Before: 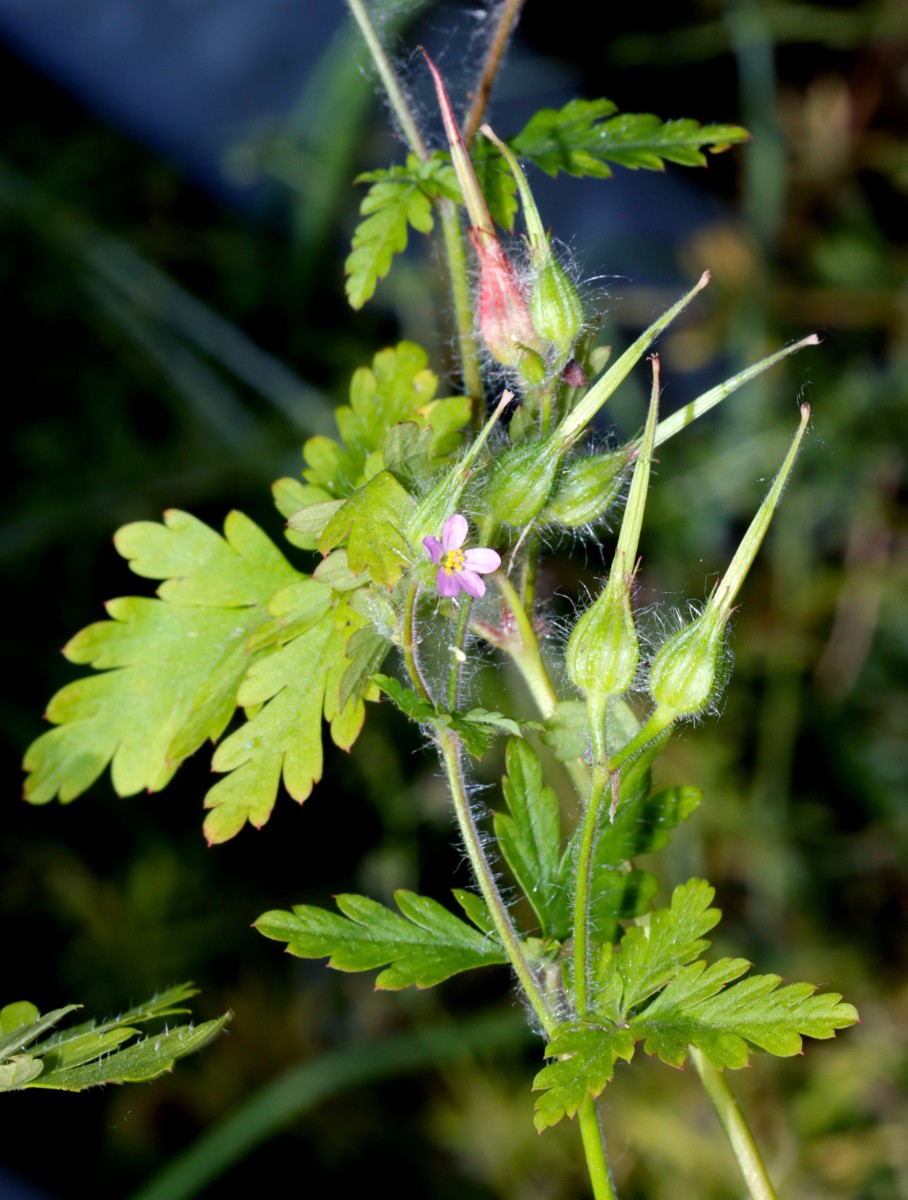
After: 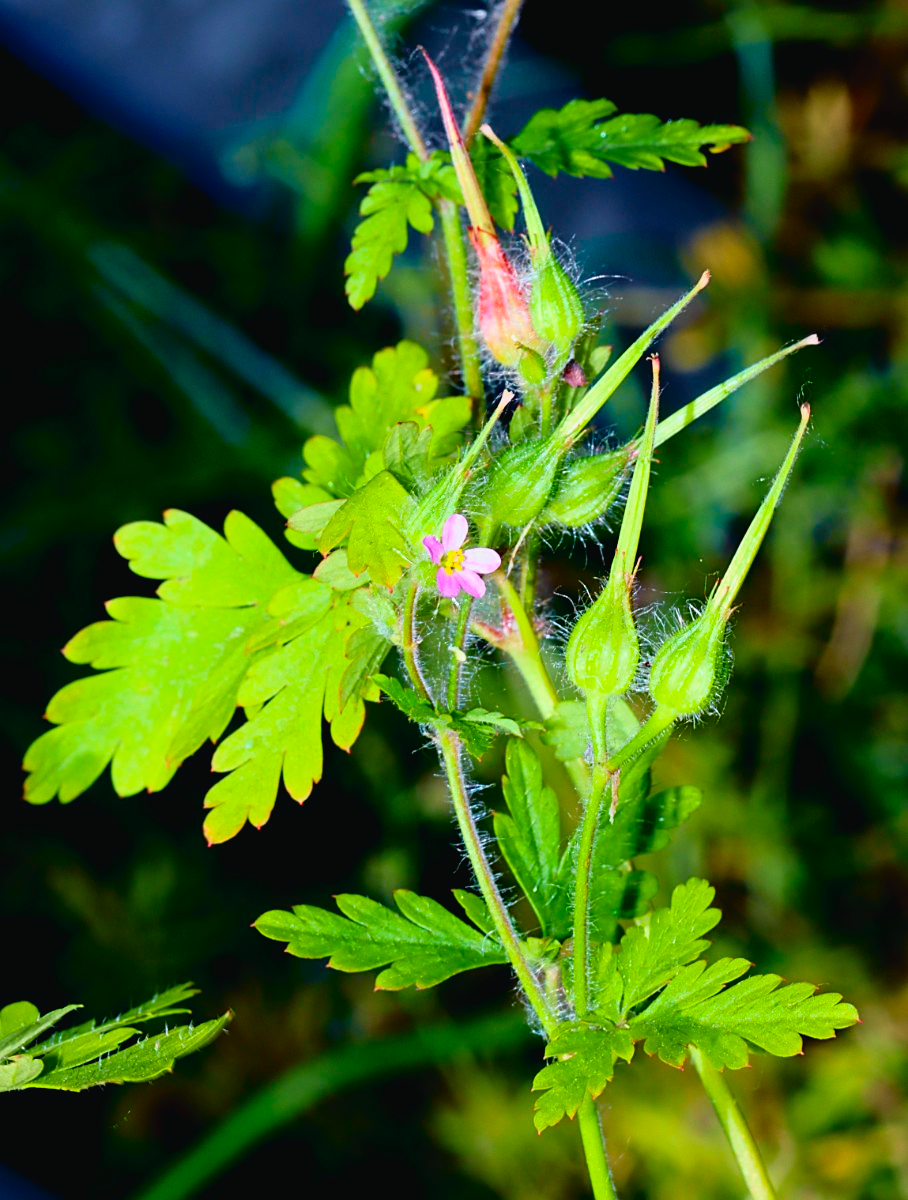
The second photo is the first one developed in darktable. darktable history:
sharpen: on, module defaults
color balance rgb: linear chroma grading › global chroma 42.509%, perceptual saturation grading › global saturation -1.287%
tone curve: curves: ch0 [(0, 0.022) (0.114, 0.088) (0.282, 0.316) (0.446, 0.511) (0.613, 0.693) (0.786, 0.843) (0.999, 0.949)]; ch1 [(0, 0) (0.395, 0.343) (0.463, 0.427) (0.486, 0.474) (0.503, 0.5) (0.535, 0.522) (0.555, 0.546) (0.594, 0.614) (0.755, 0.793) (1, 1)]; ch2 [(0, 0) (0.369, 0.388) (0.449, 0.431) (0.501, 0.5) (0.528, 0.517) (0.561, 0.598) (0.697, 0.721) (1, 1)], color space Lab, independent channels, preserve colors none
